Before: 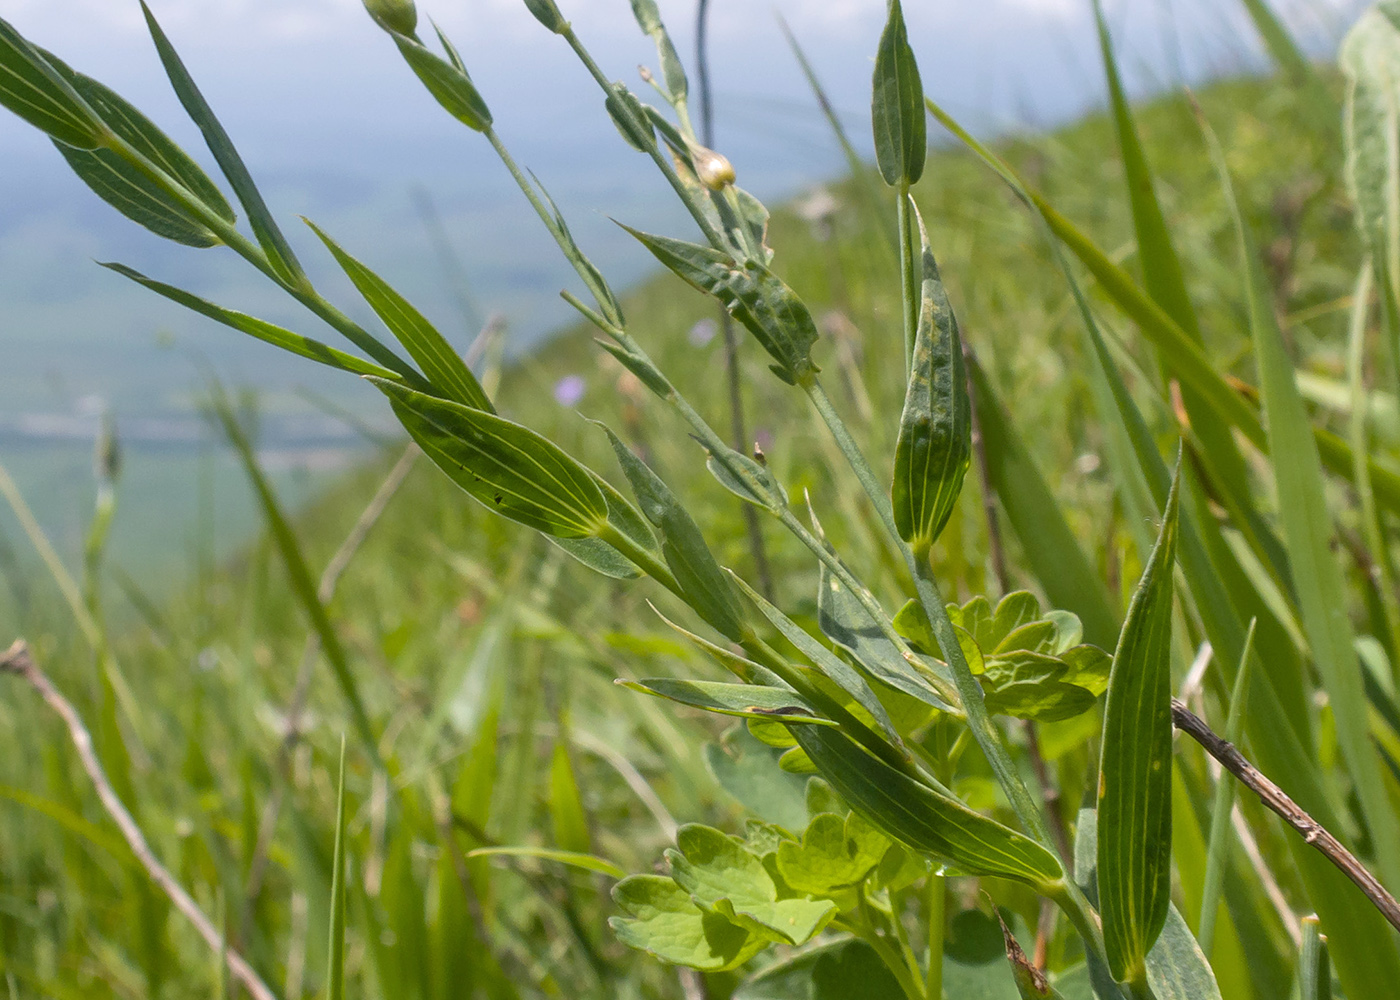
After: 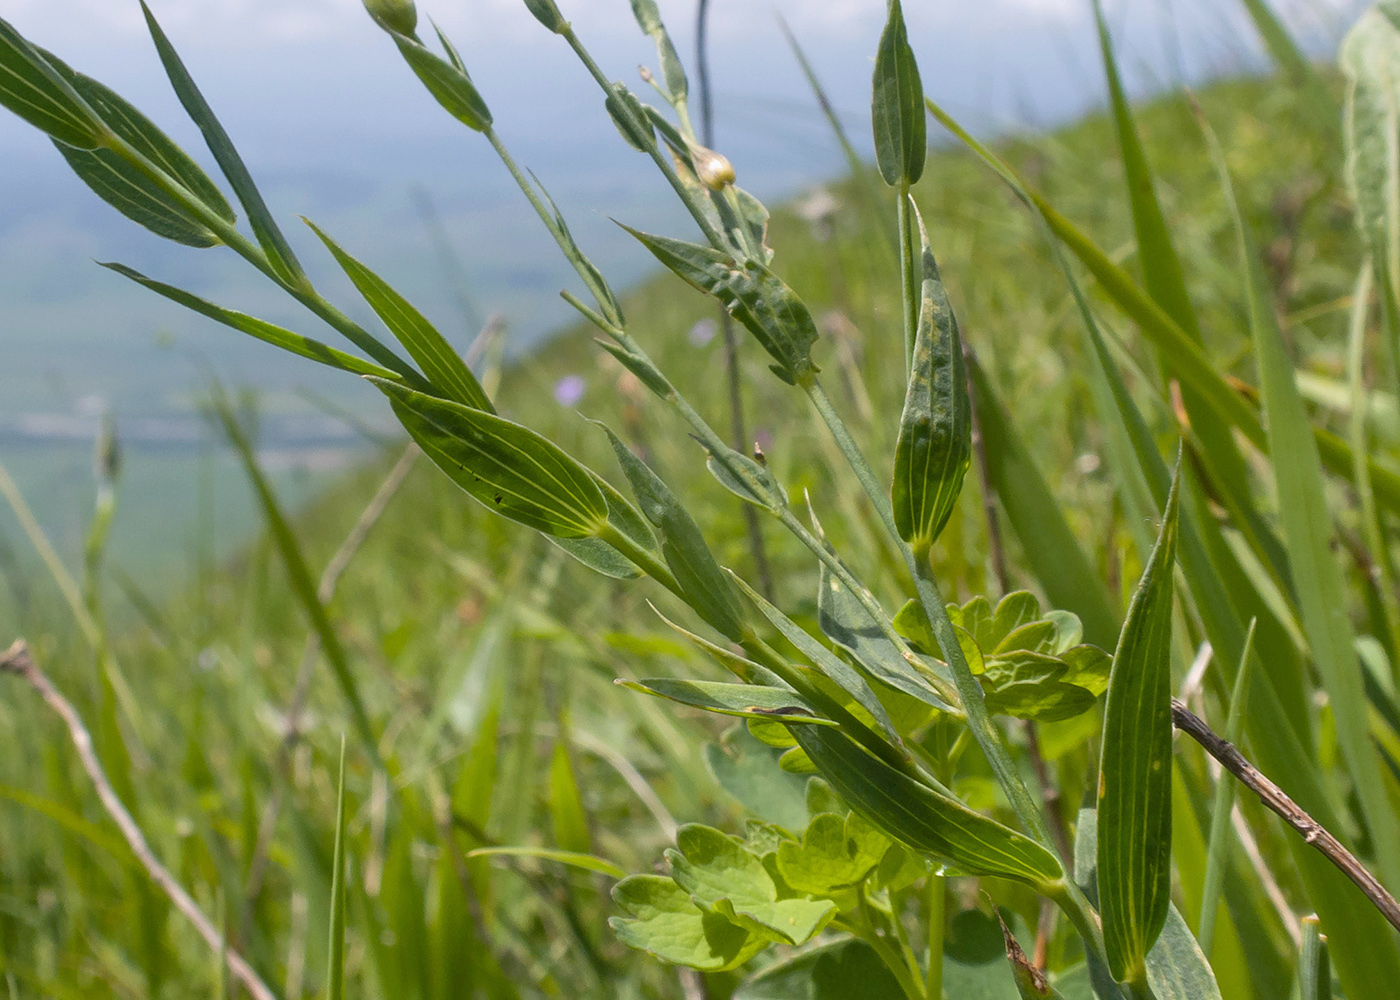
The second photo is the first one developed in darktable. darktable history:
exposure: exposure -0.066 EV, compensate highlight preservation false
